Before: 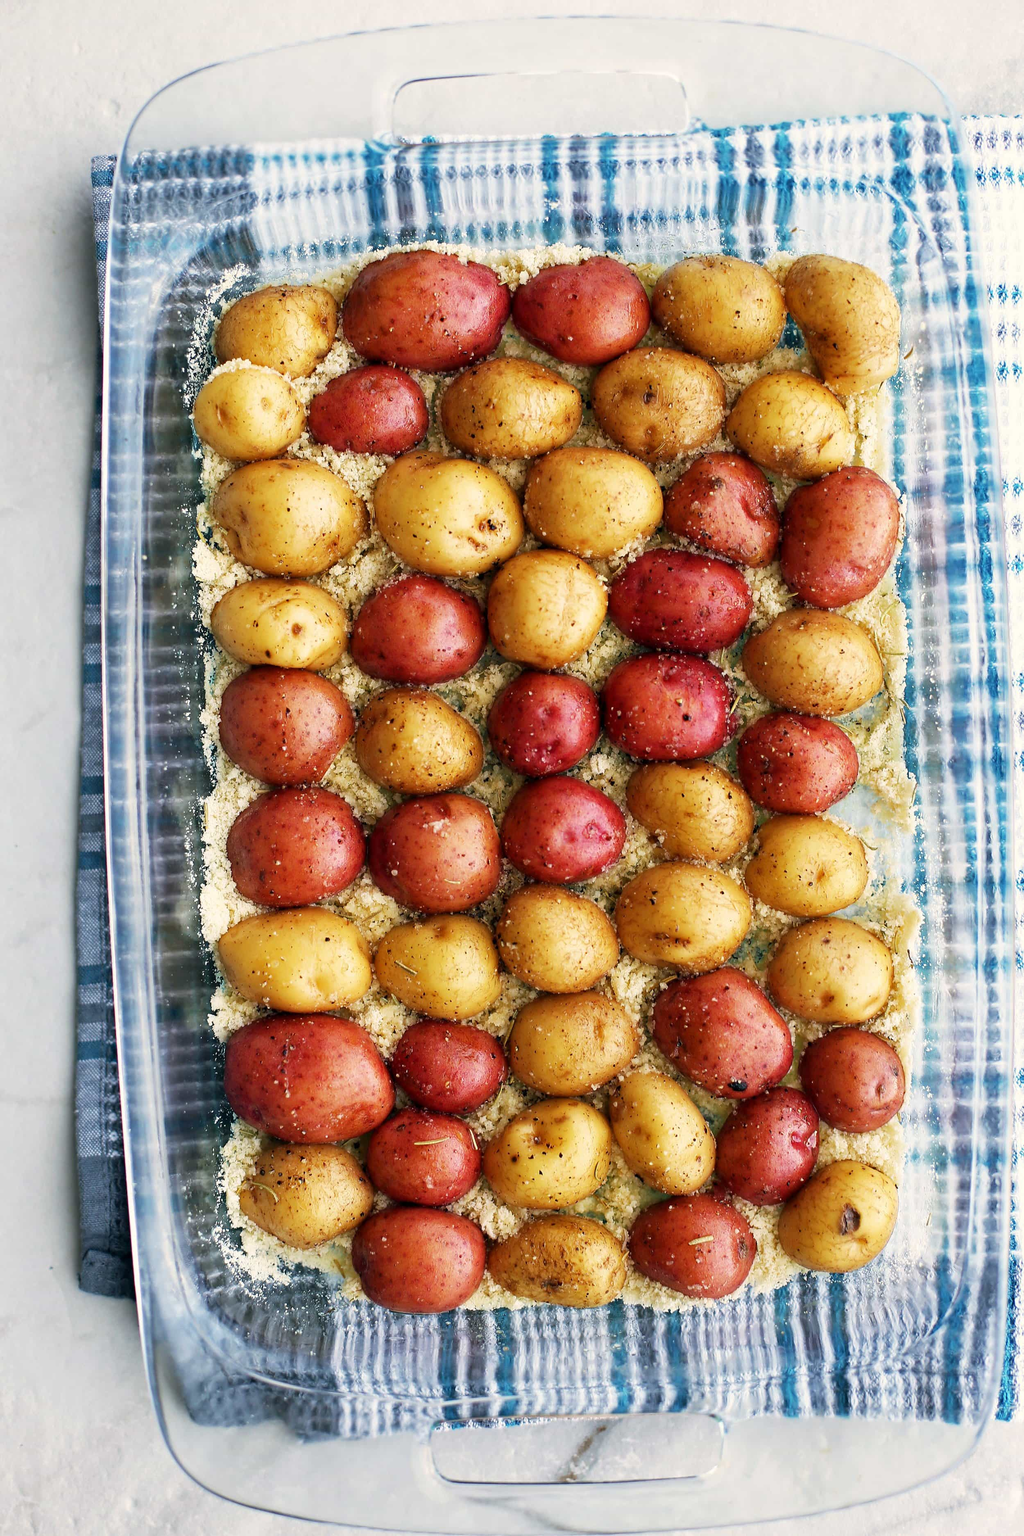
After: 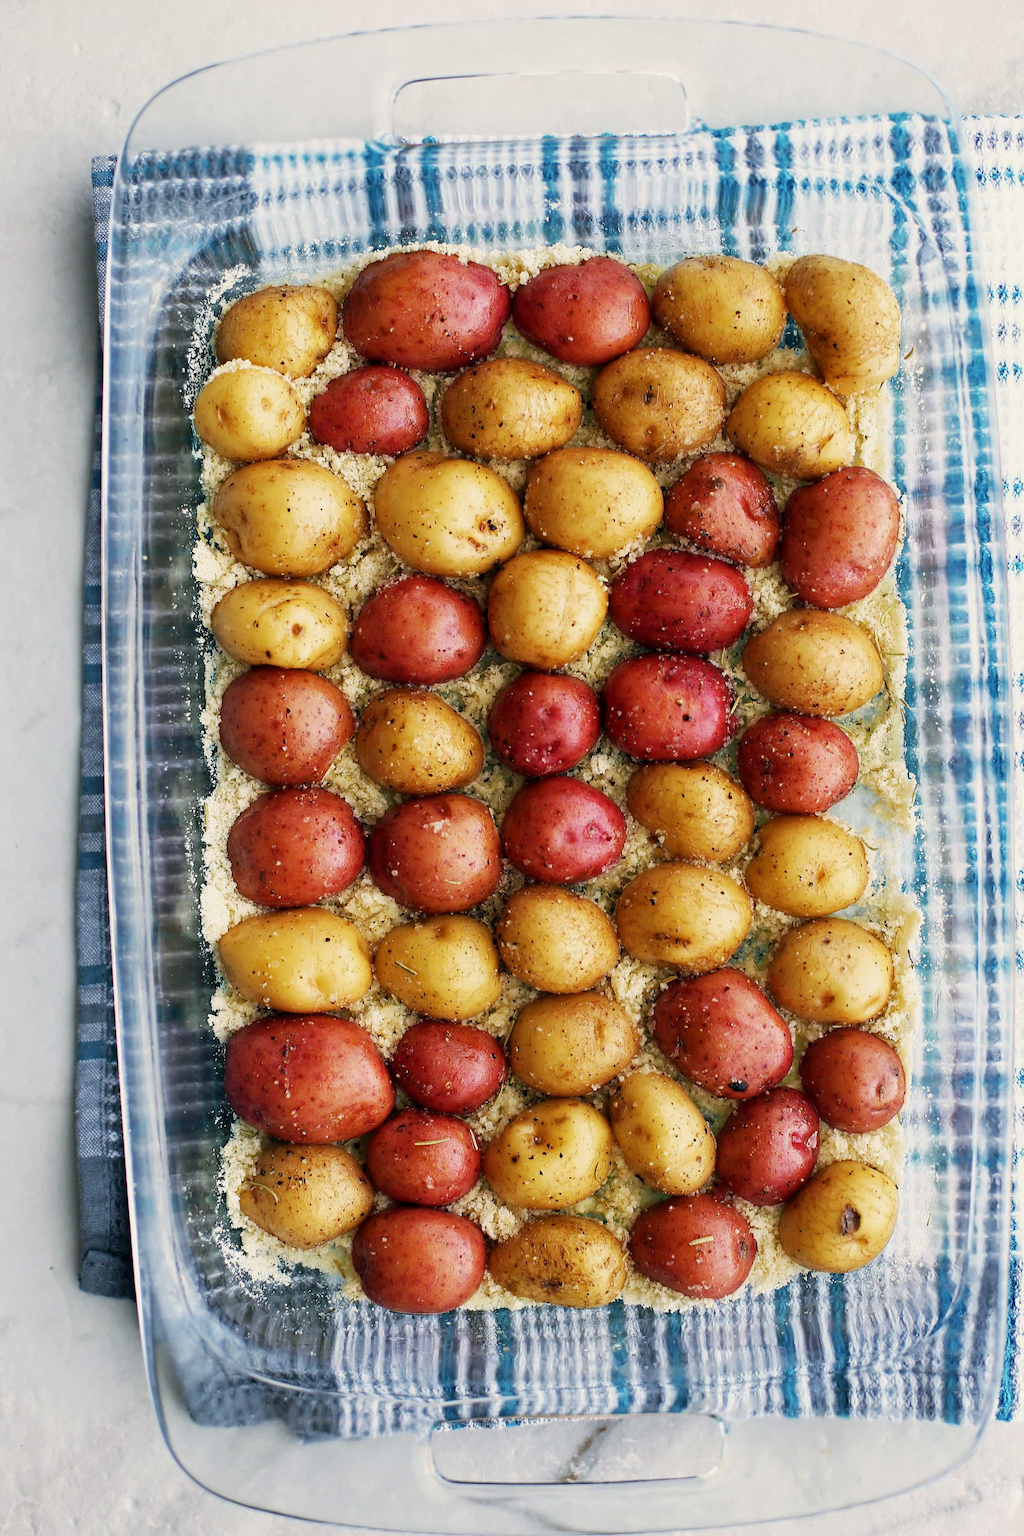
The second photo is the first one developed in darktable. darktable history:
exposure: exposure -0.154 EV, compensate highlight preservation false
